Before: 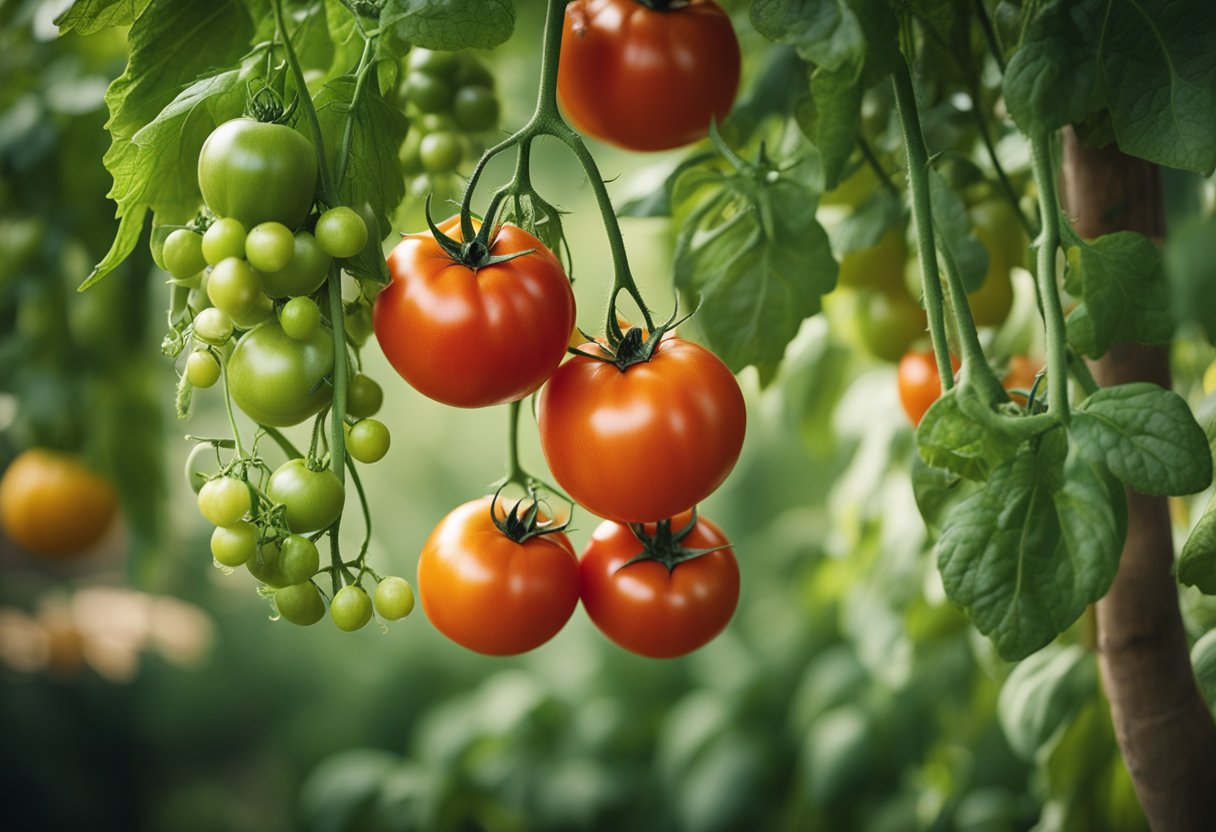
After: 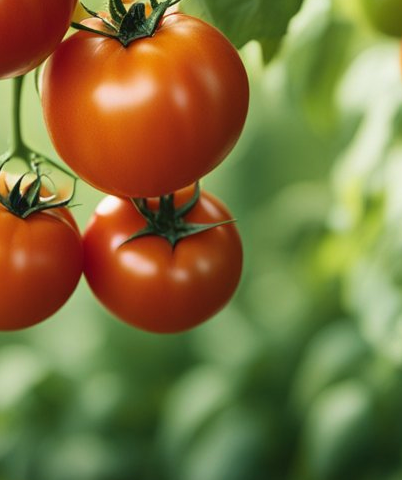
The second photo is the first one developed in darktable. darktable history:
velvia: on, module defaults
white balance: red 0.98, blue 1.034
crop: left 40.878%, top 39.176%, right 25.993%, bottom 3.081%
color correction: highlights b* 3
